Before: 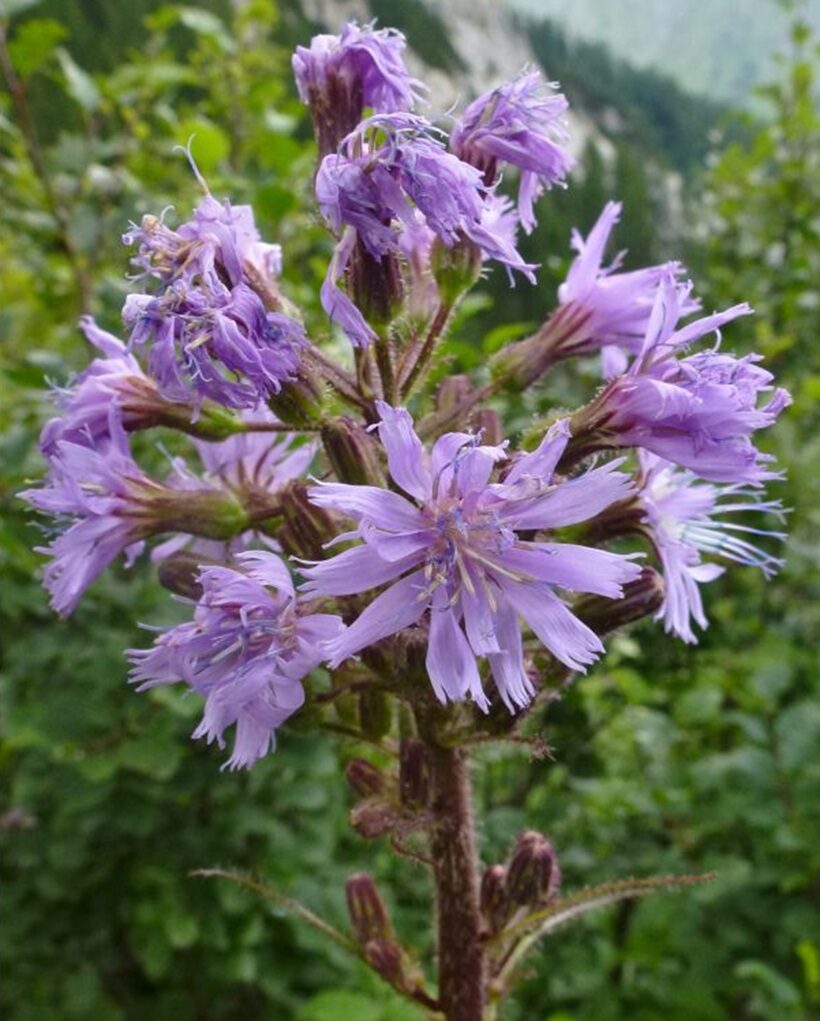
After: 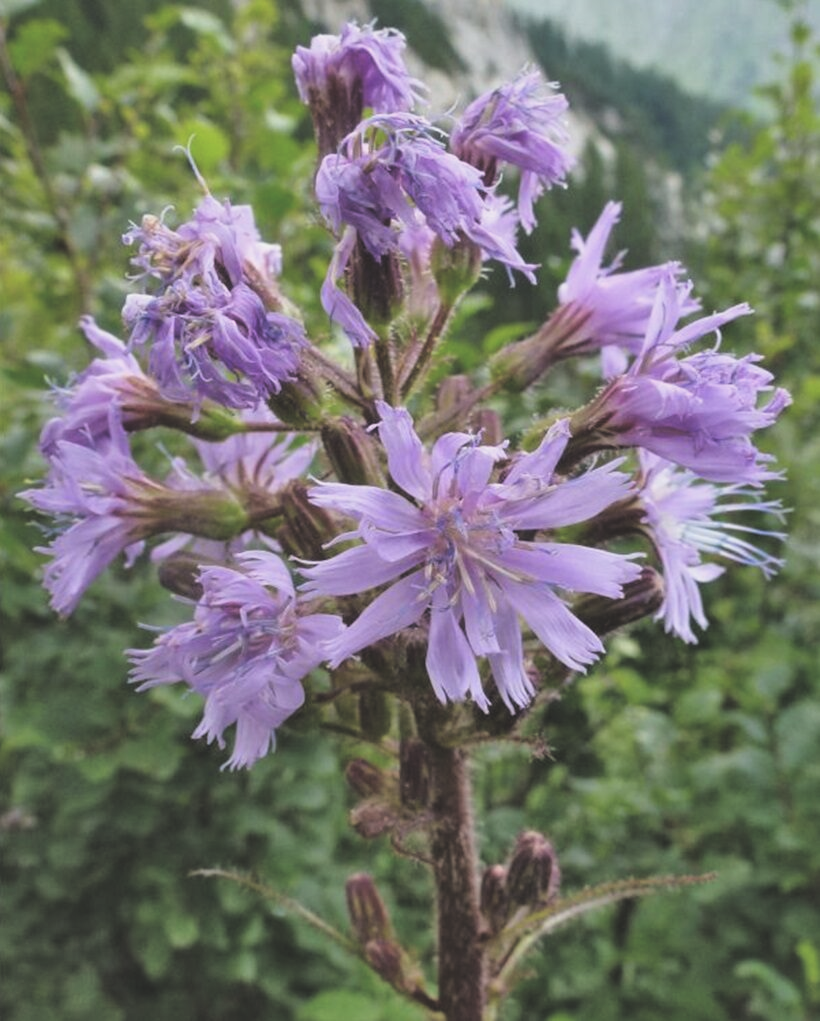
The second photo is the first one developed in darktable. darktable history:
contrast brightness saturation: saturation -0.05
shadows and highlights: soften with gaussian
exposure: black level correction -0.041, exposure 0.064 EV, compensate highlight preservation false
filmic rgb: black relative exposure -3.92 EV, white relative exposure 3.14 EV, hardness 2.87
